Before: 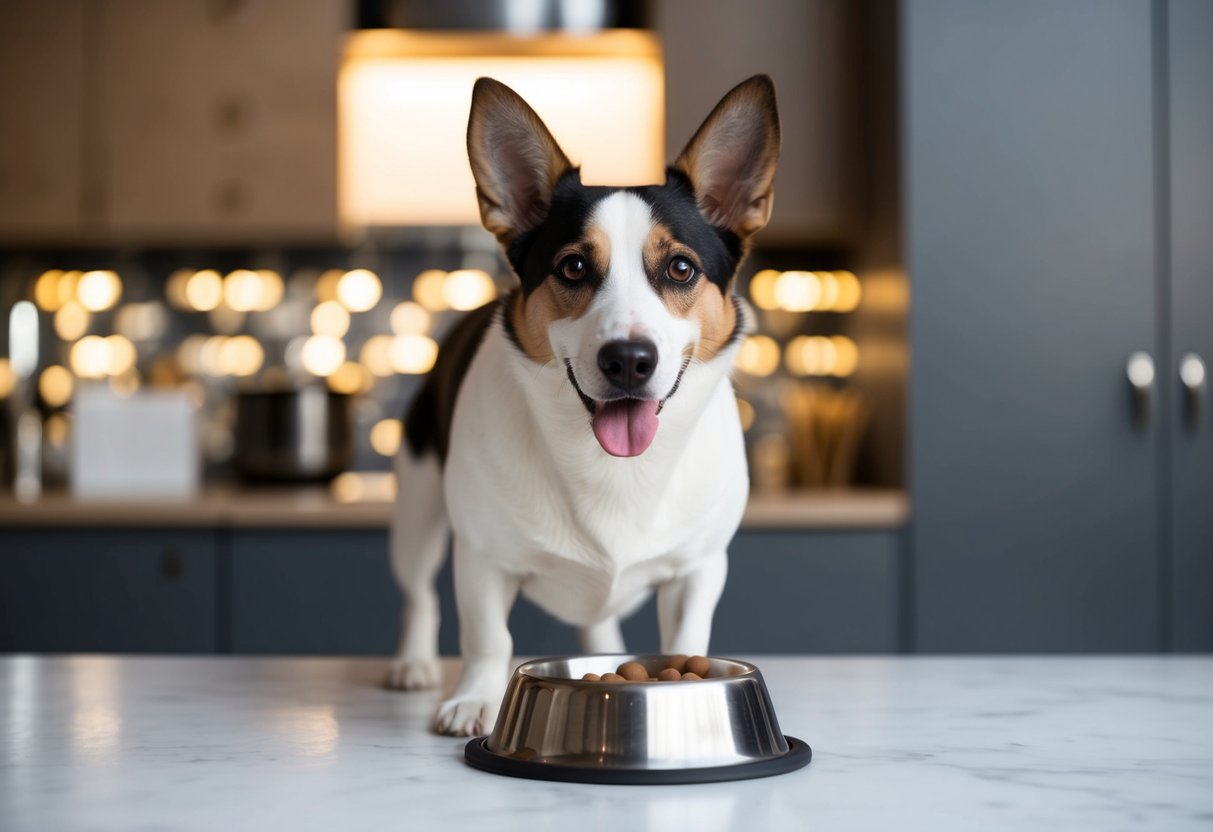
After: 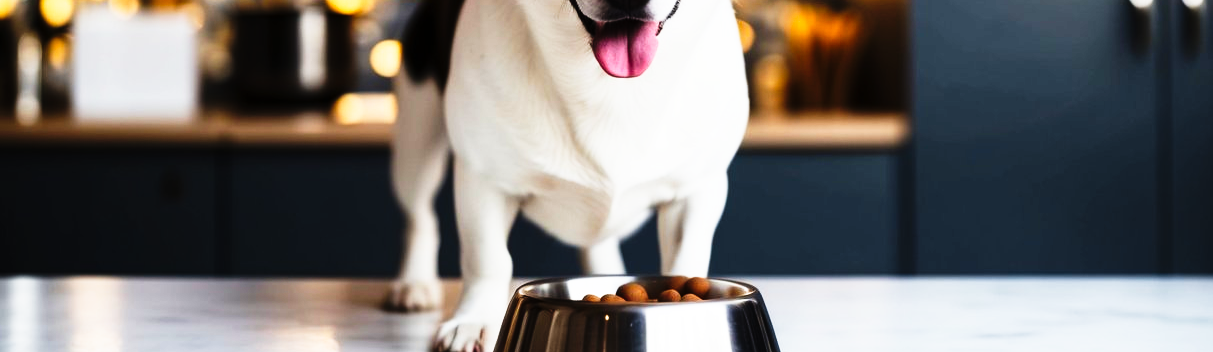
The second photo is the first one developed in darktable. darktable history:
crop: top 45.562%, bottom 12.119%
tone curve: curves: ch0 [(0, 0) (0.003, 0.002) (0.011, 0.005) (0.025, 0.011) (0.044, 0.017) (0.069, 0.021) (0.1, 0.027) (0.136, 0.035) (0.177, 0.05) (0.224, 0.076) (0.277, 0.126) (0.335, 0.212) (0.399, 0.333) (0.468, 0.473) (0.543, 0.627) (0.623, 0.784) (0.709, 0.9) (0.801, 0.963) (0.898, 0.988) (1, 1)], preserve colors none
